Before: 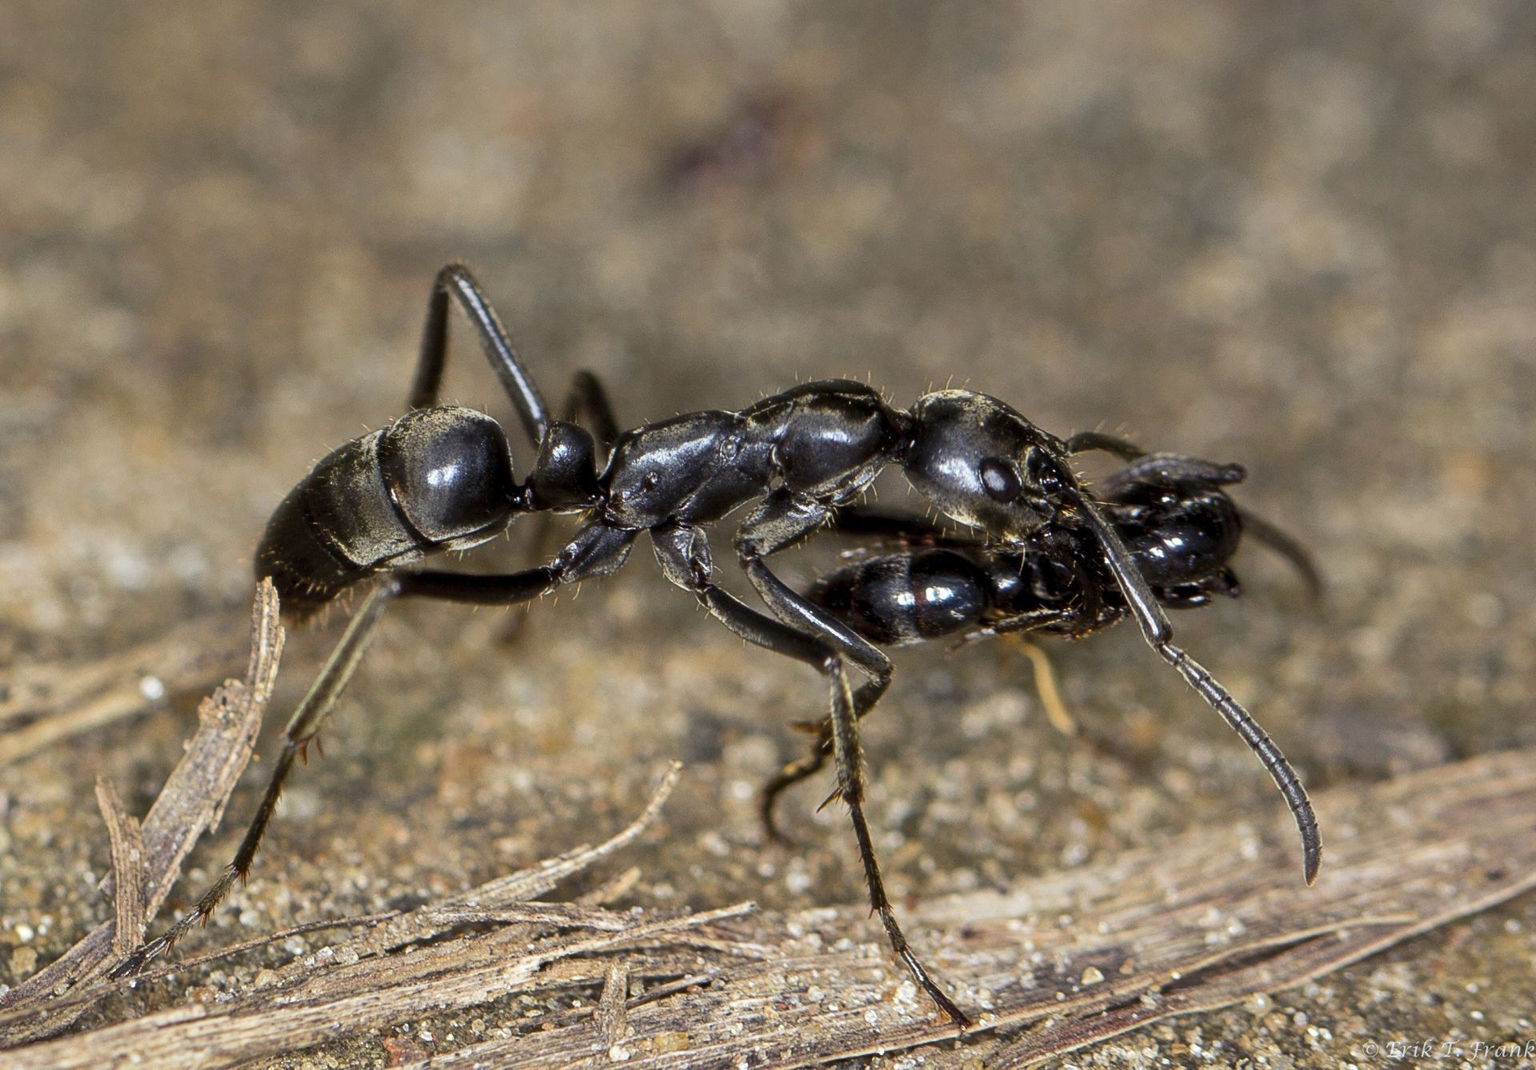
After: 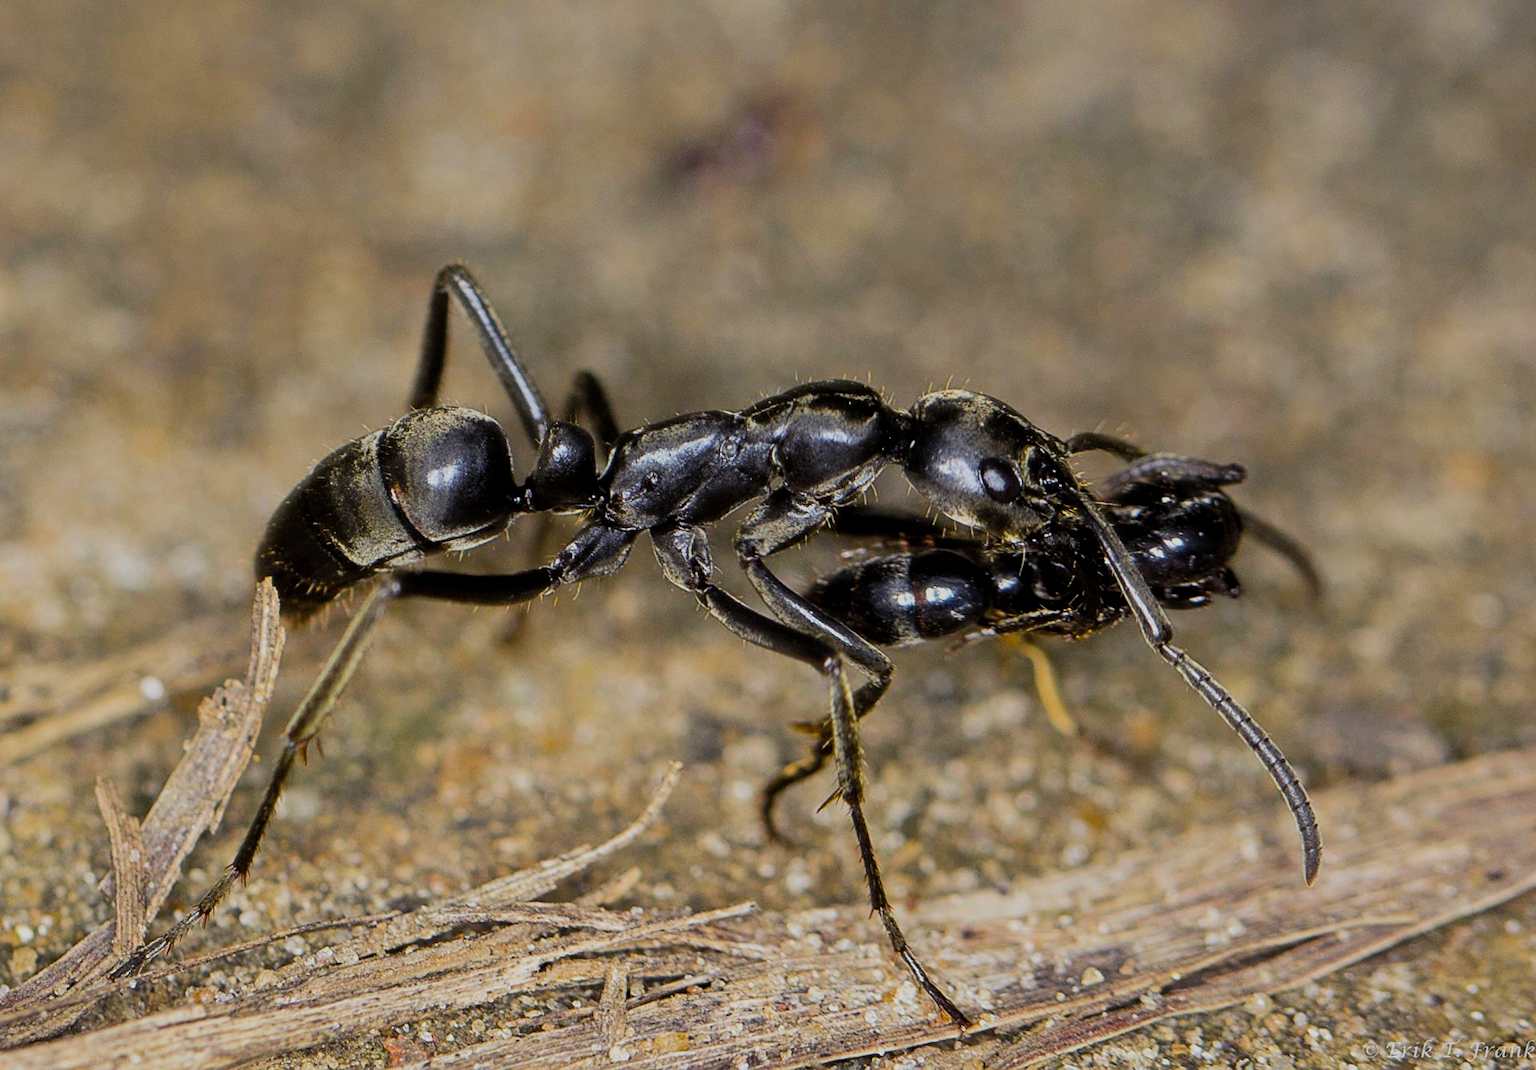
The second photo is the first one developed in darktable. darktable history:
sharpen: amount 0.216
color balance rgb: power › luminance 3.251%, power › hue 232.38°, highlights gain › chroma 0.219%, highlights gain › hue 332°, perceptual saturation grading › global saturation 29.903%
filmic rgb: black relative exposure -7.65 EV, white relative exposure 4.56 EV, hardness 3.61
